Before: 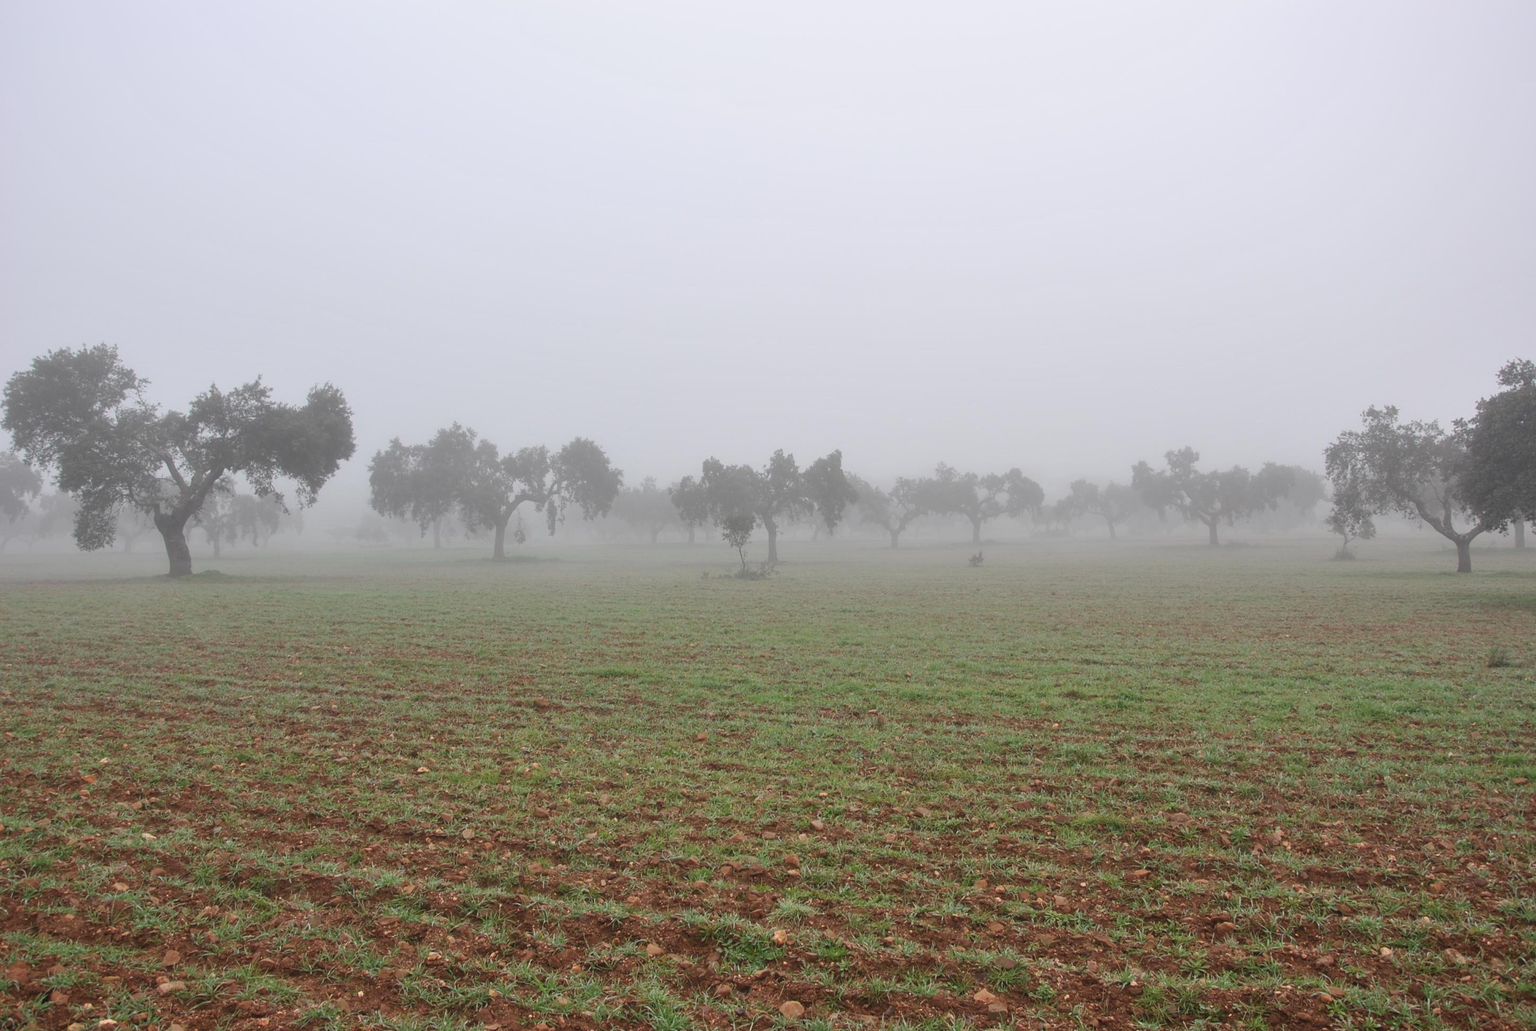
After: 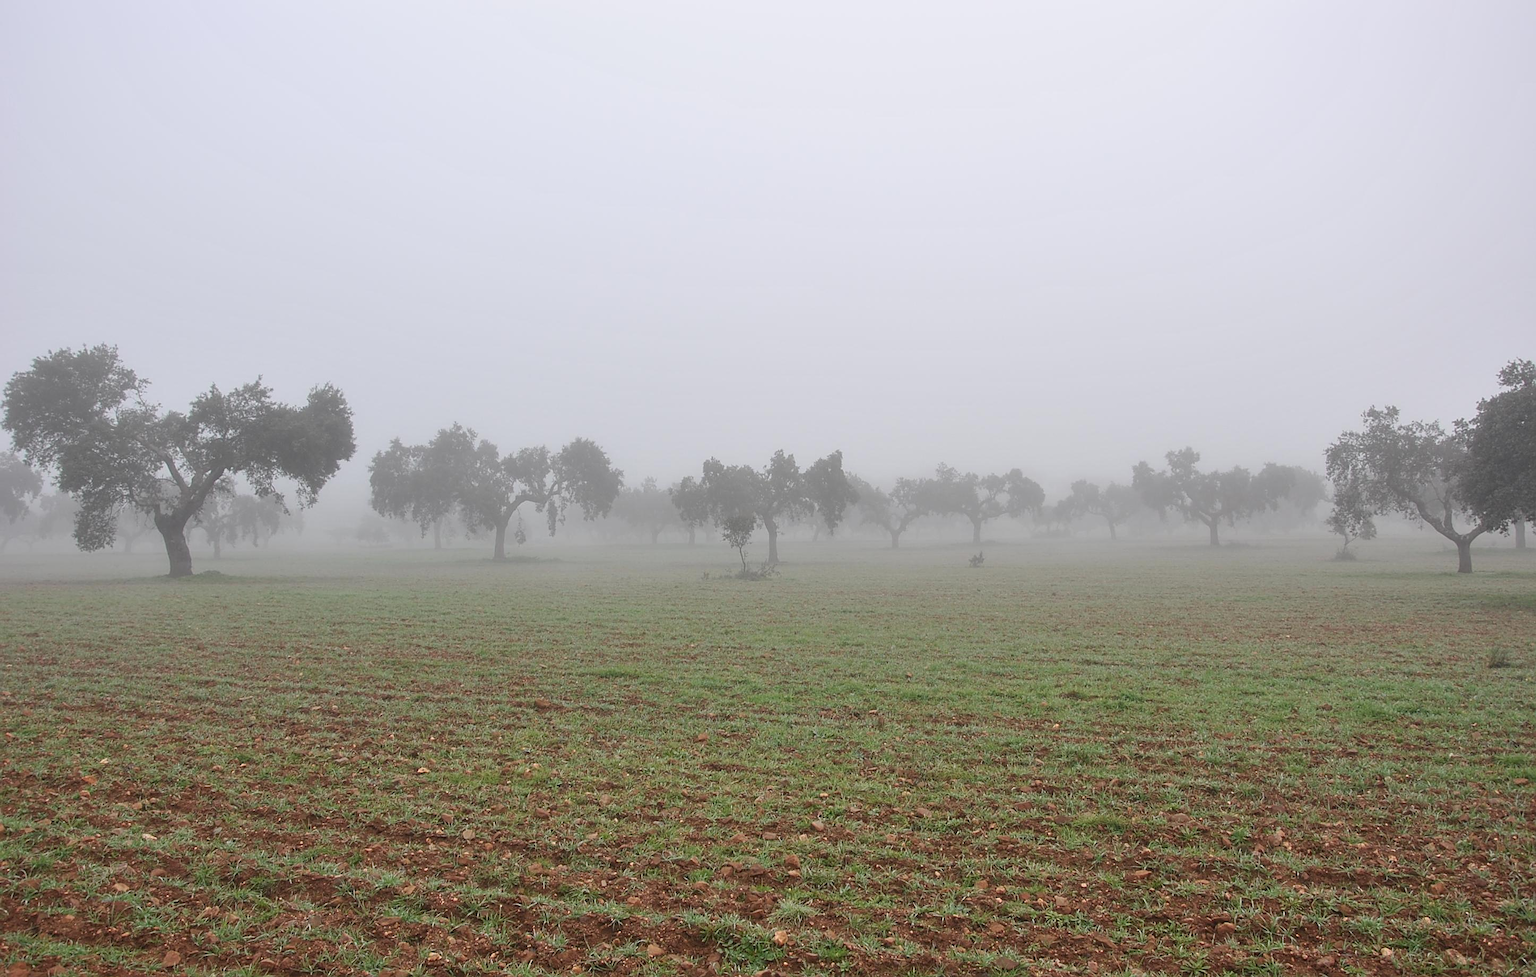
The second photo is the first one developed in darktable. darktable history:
crop and rotate: top 0.005%, bottom 5.222%
sharpen: on, module defaults
